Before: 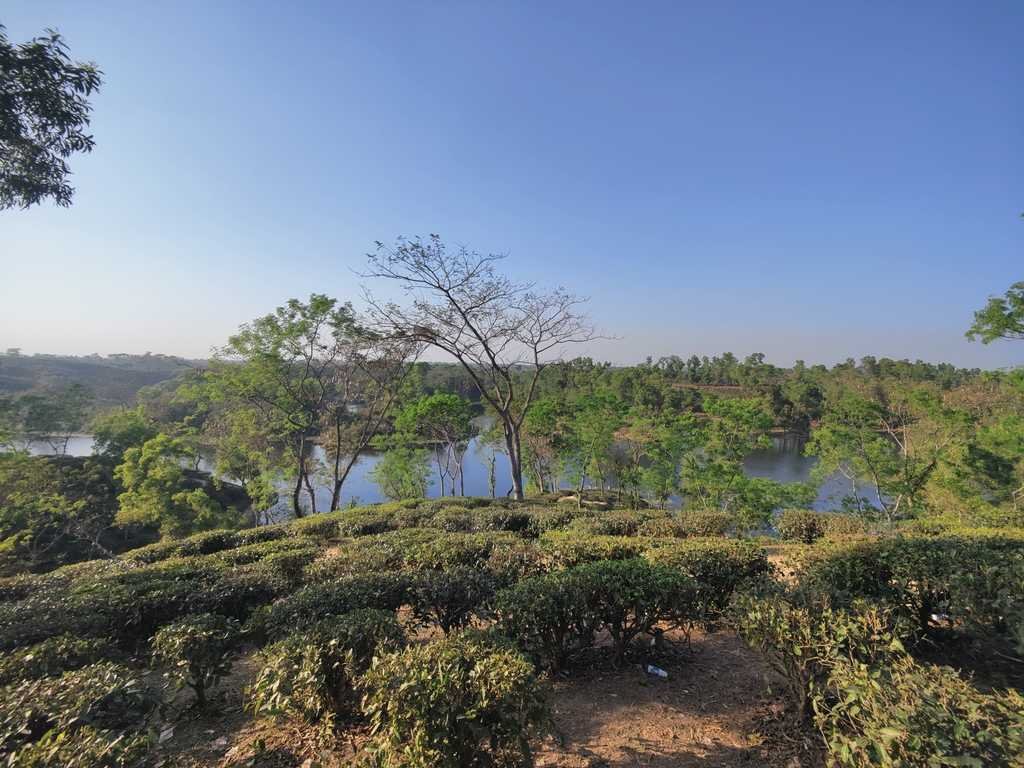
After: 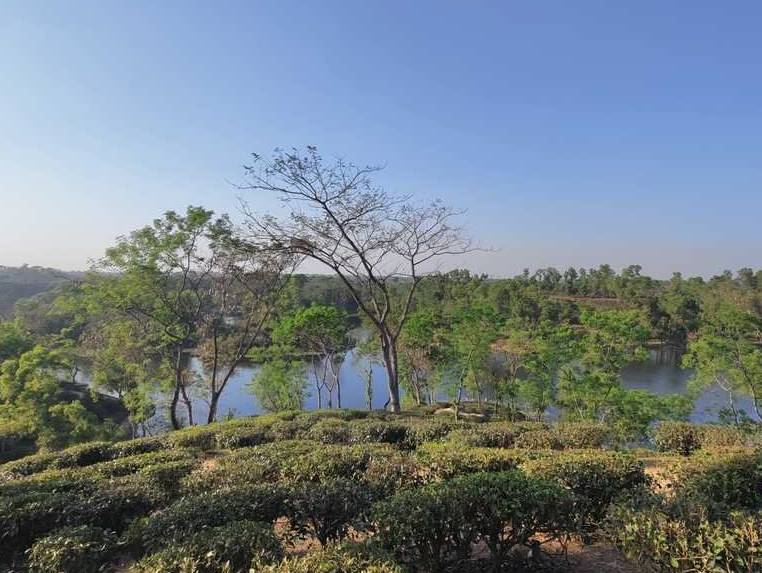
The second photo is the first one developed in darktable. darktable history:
crop and rotate: left 12.099%, top 11.489%, right 13.392%, bottom 13.806%
